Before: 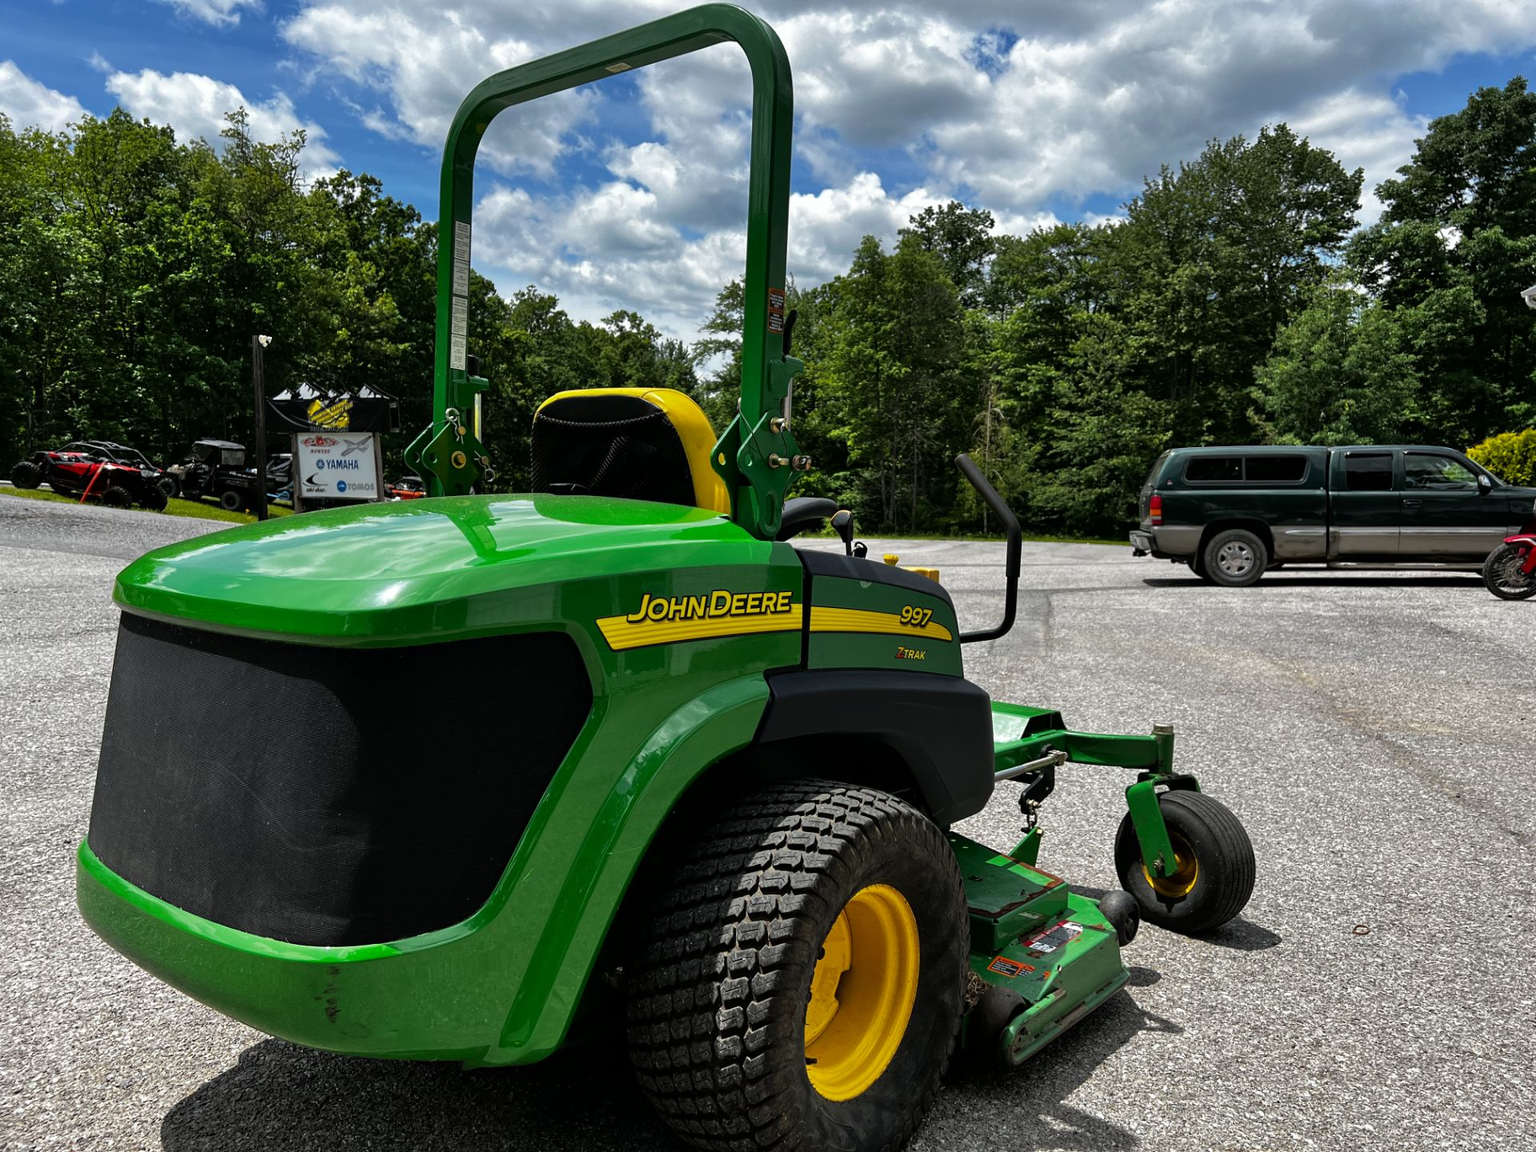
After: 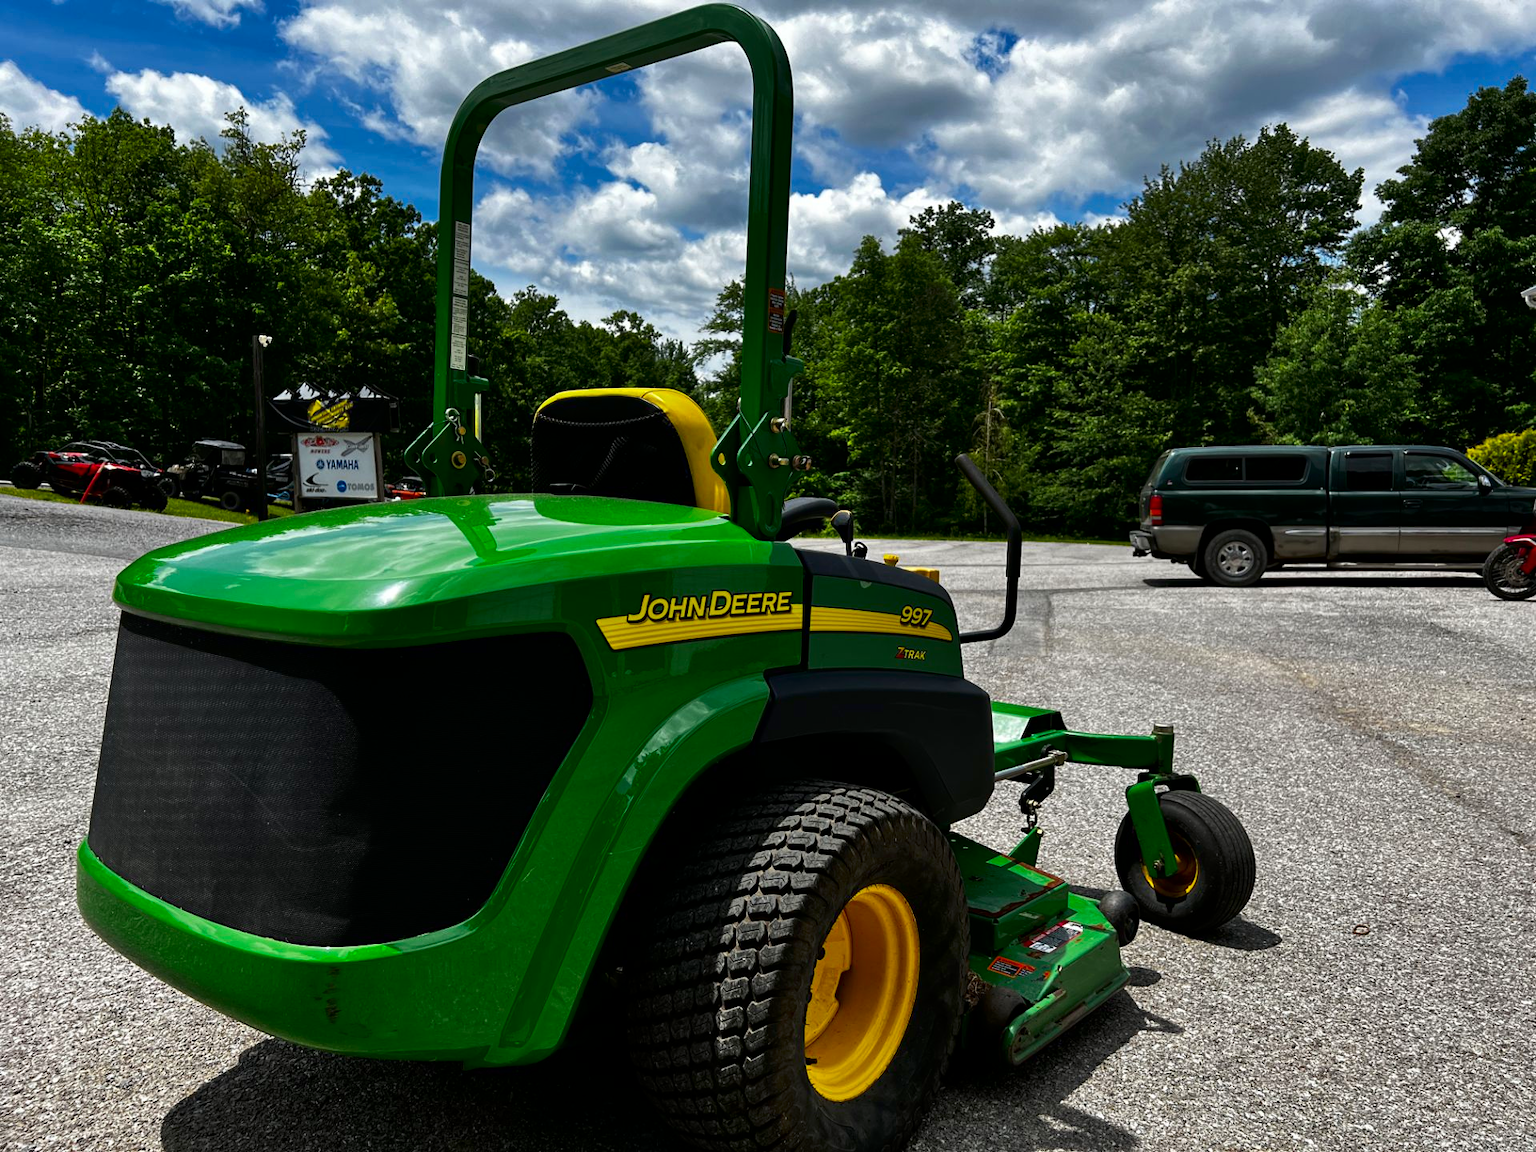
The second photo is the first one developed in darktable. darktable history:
contrast brightness saturation: contrast 0.116, brightness -0.125, saturation 0.197
